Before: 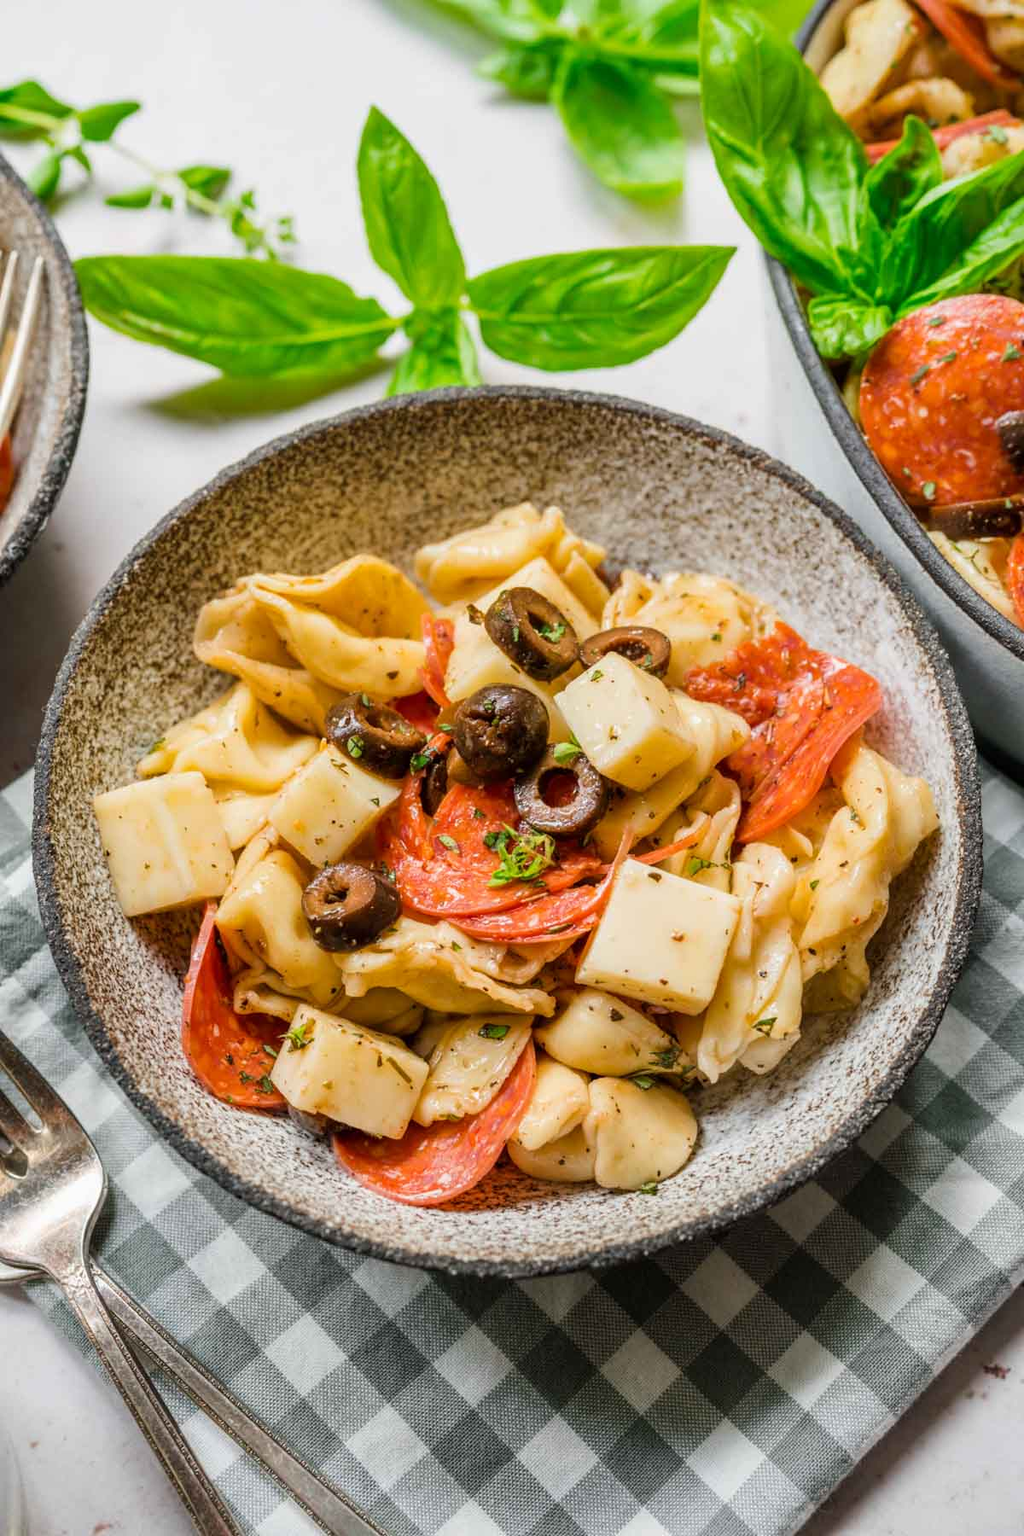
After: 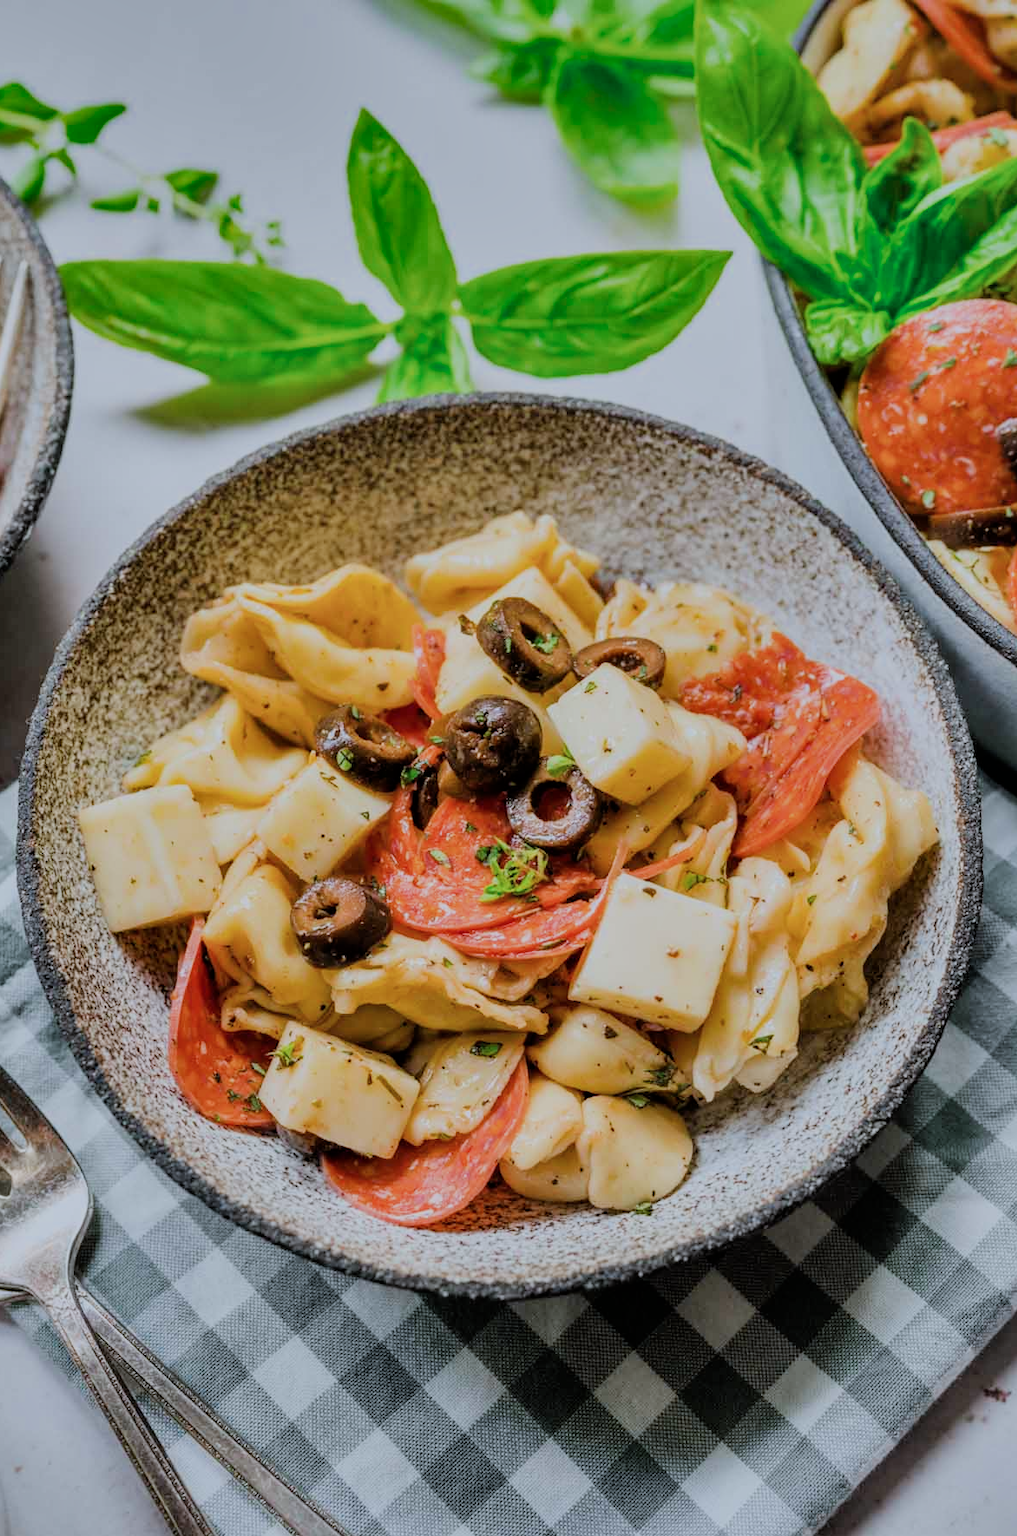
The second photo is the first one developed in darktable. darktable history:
filmic rgb: black relative exposure -7.16 EV, white relative exposure 5.38 EV, threshold 2.99 EV, hardness 3.02, enable highlight reconstruction true
crop and rotate: left 1.629%, right 0.649%, bottom 1.615%
exposure: compensate highlight preservation false
shadows and highlights: shadows 30.66, highlights -63.19, soften with gaussian
color calibration: x 0.37, y 0.382, temperature 4316.43 K
